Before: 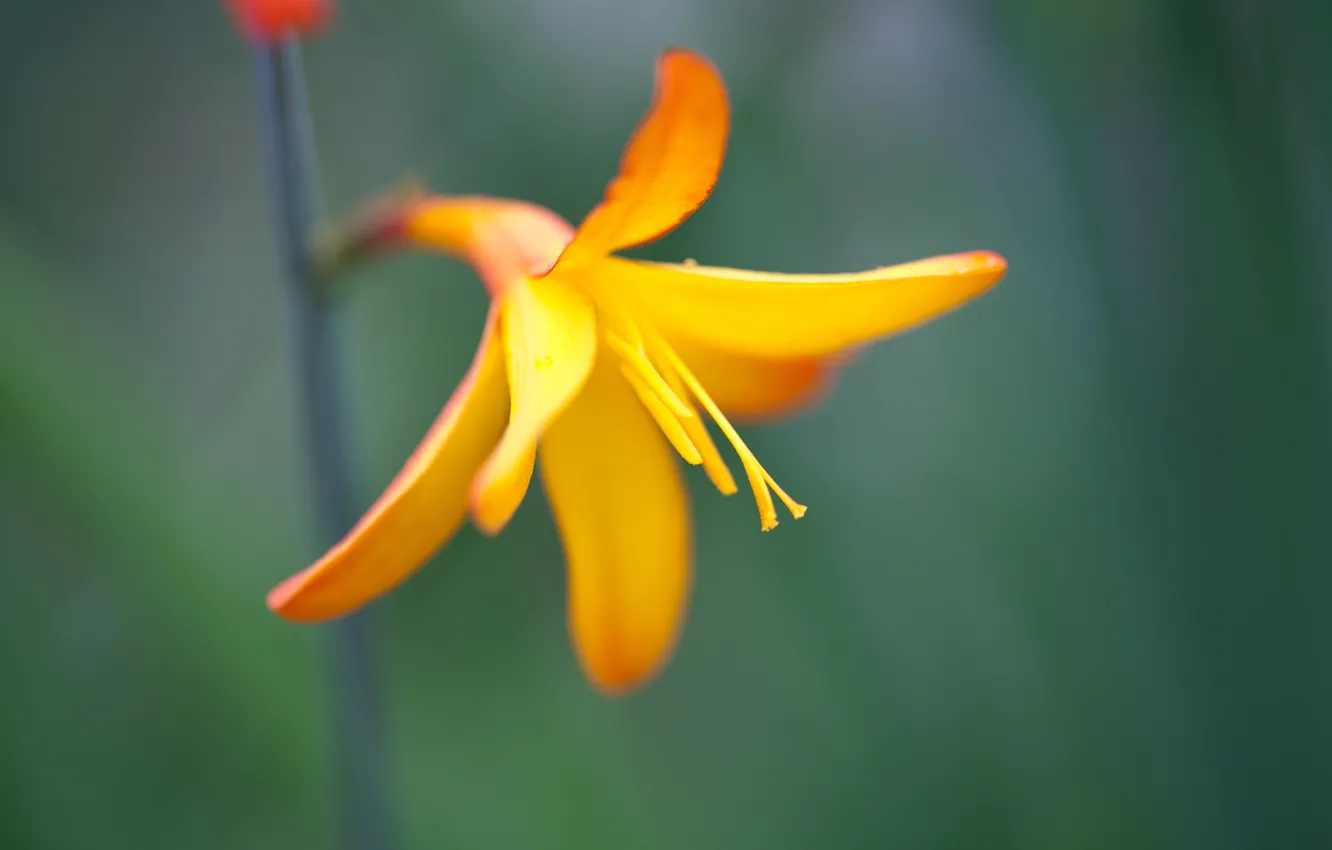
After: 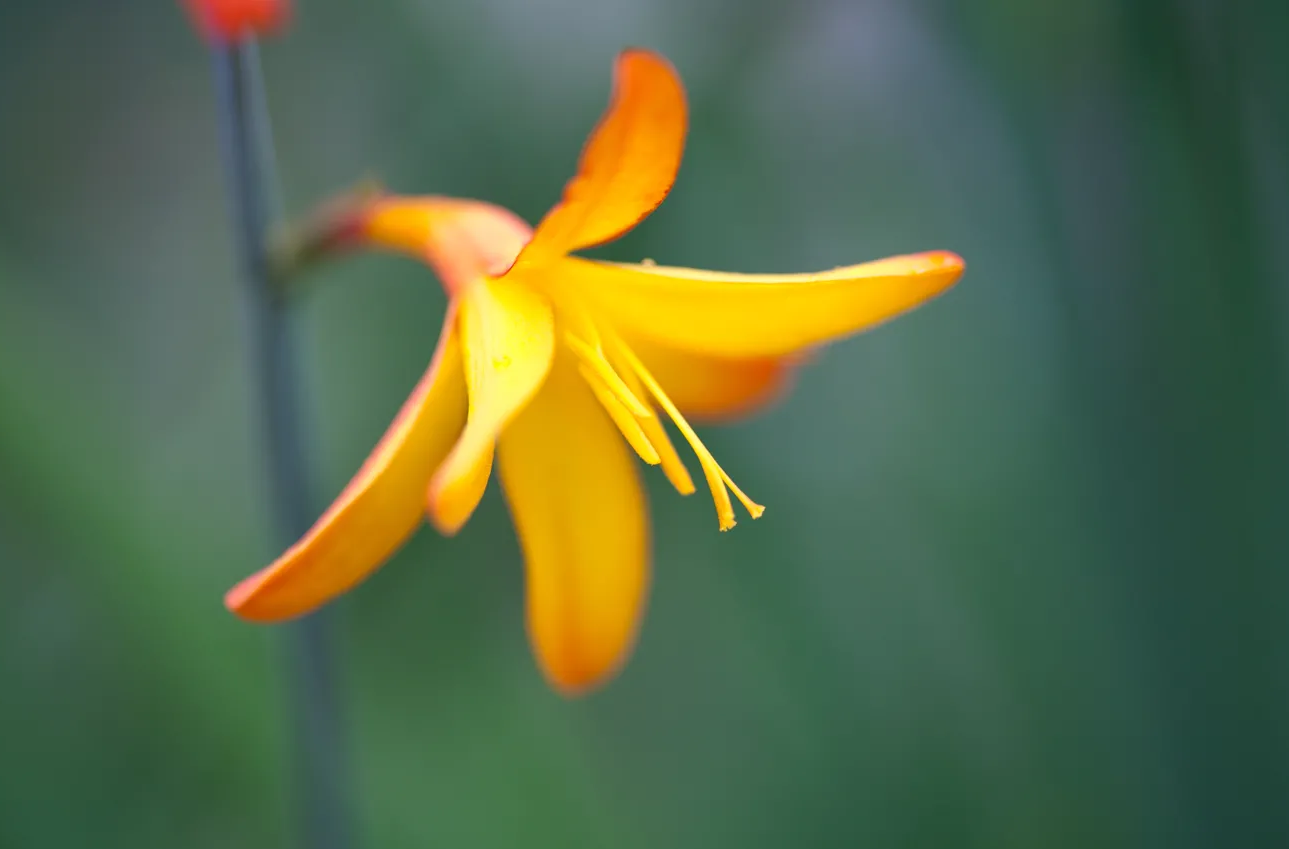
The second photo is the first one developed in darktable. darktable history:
crop and rotate: left 3.213%
